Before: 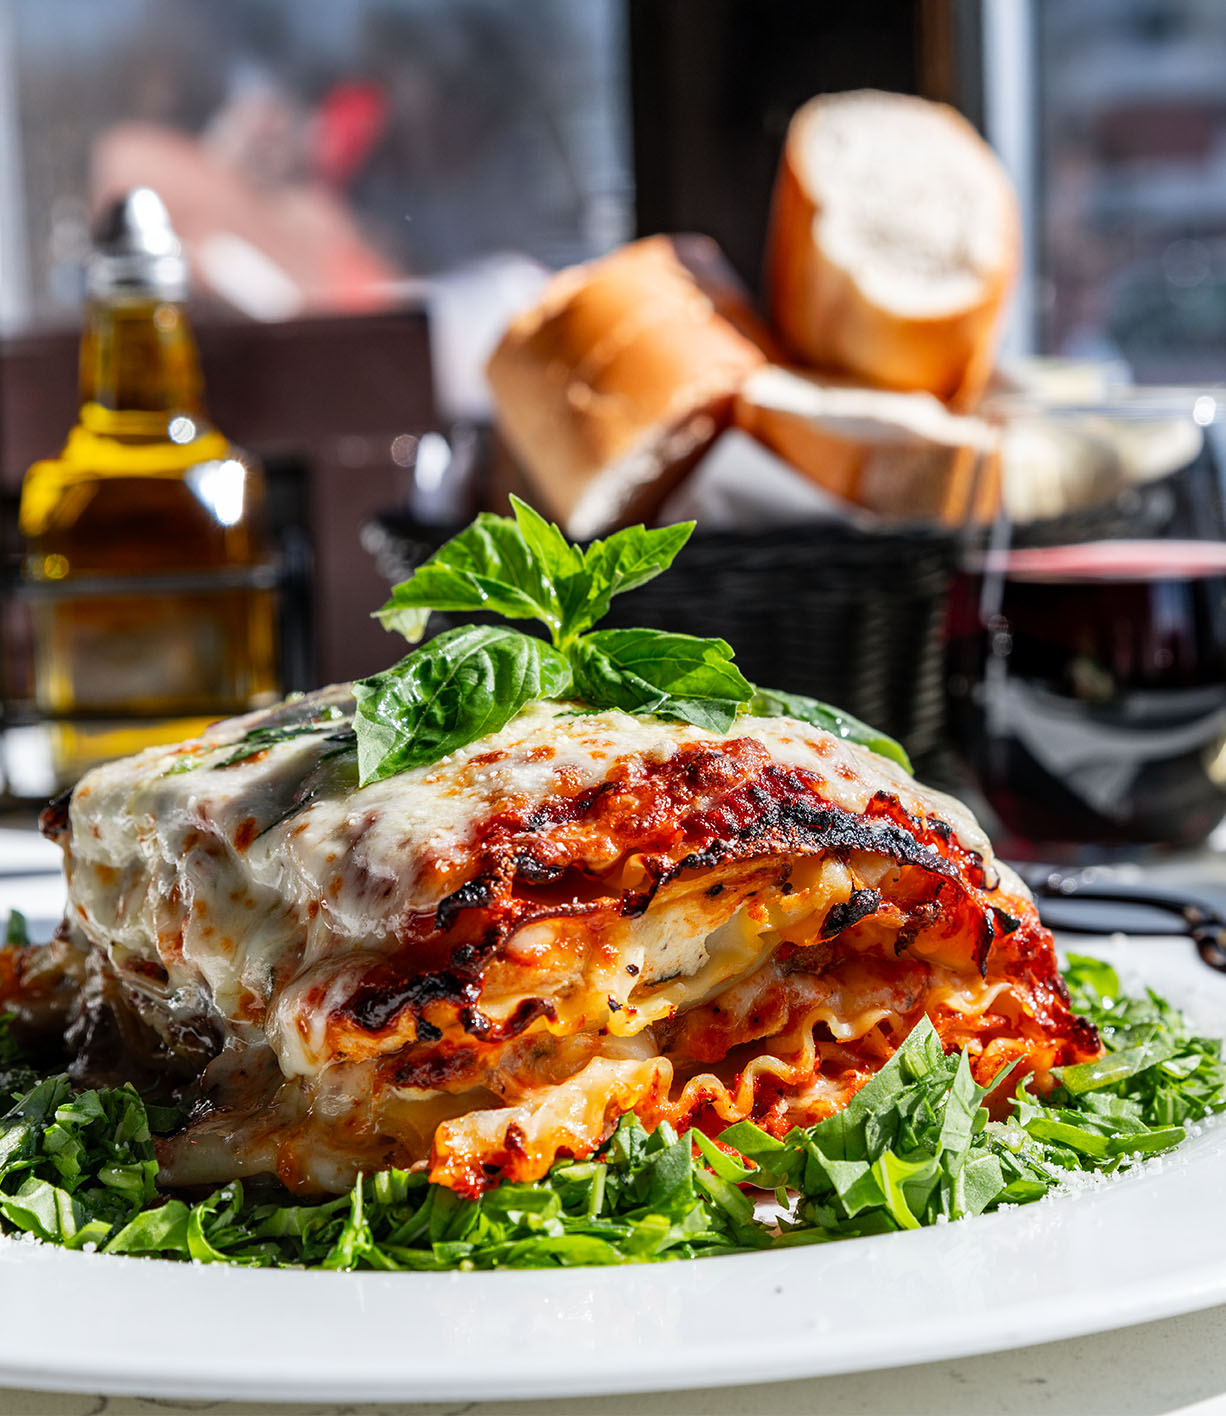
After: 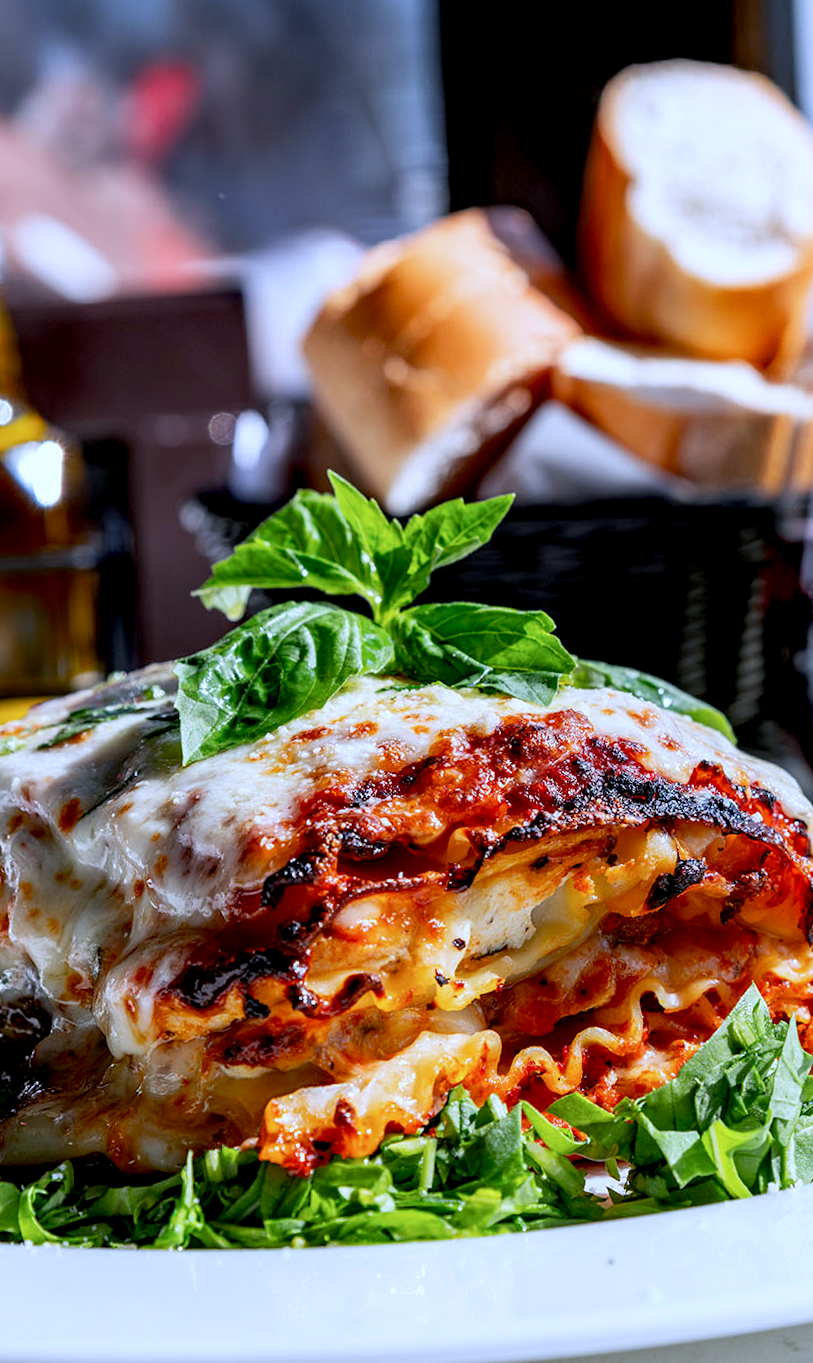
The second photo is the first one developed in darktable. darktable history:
color calibration: illuminant as shot in camera, x 0.37, y 0.382, temperature 4313.32 K
rotate and perspective: rotation -1°, crop left 0.011, crop right 0.989, crop top 0.025, crop bottom 0.975
white balance: red 0.974, blue 1.044
crop and rotate: left 14.436%, right 18.898%
exposure: black level correction 0.009, compensate highlight preservation false
